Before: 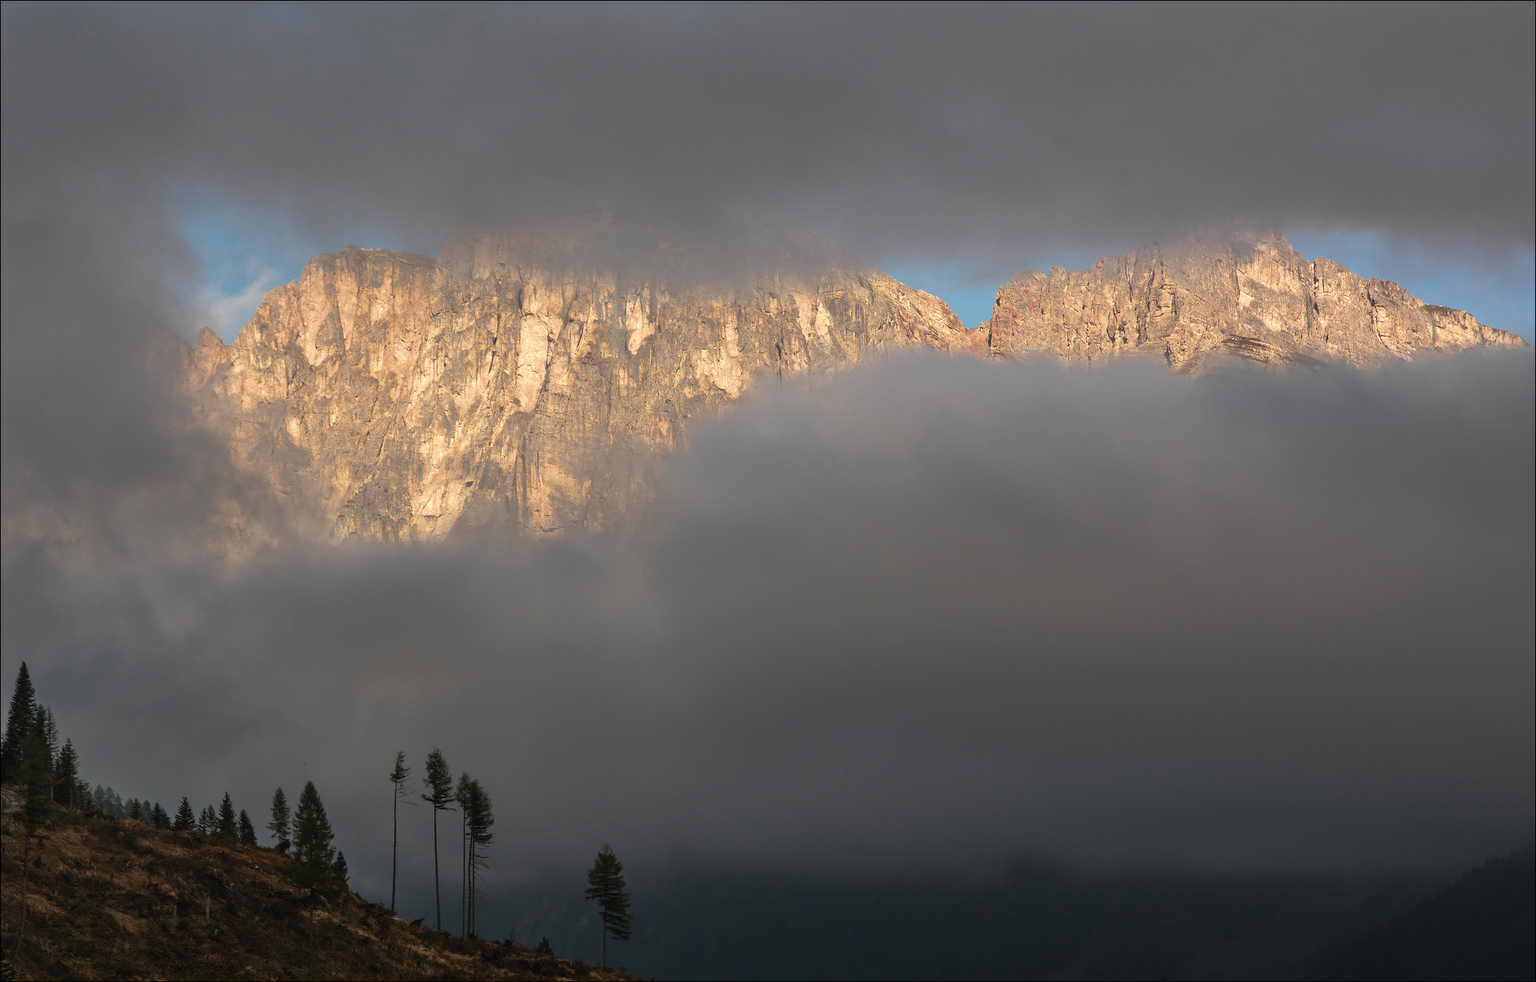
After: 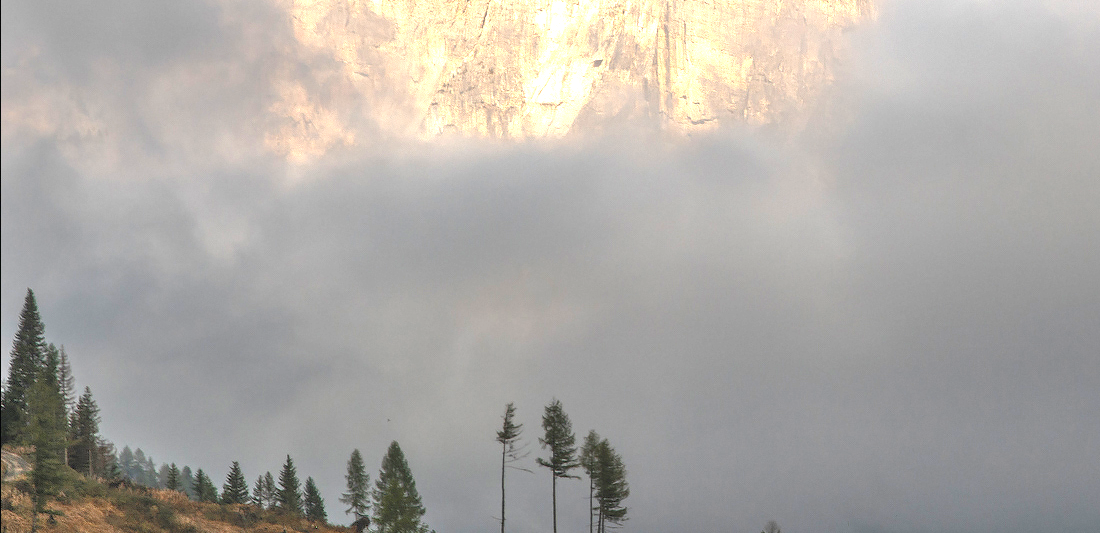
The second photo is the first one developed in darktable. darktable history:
crop: top 44.314%, right 43.714%, bottom 13.028%
exposure: black level correction 0, exposure 1.675 EV, compensate exposure bias true, compensate highlight preservation false
tone equalizer: -7 EV 0.146 EV, -6 EV 0.58 EV, -5 EV 1.14 EV, -4 EV 1.3 EV, -3 EV 1.14 EV, -2 EV 0.6 EV, -1 EV 0.163 EV
